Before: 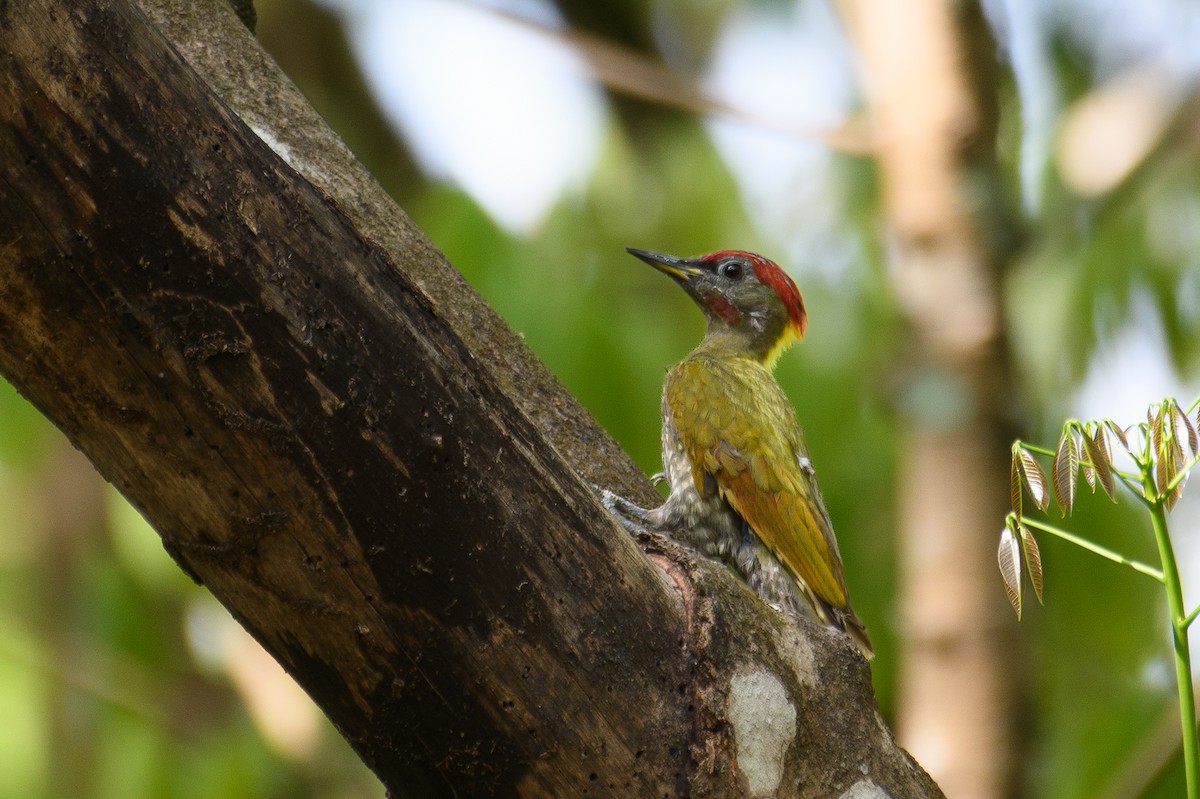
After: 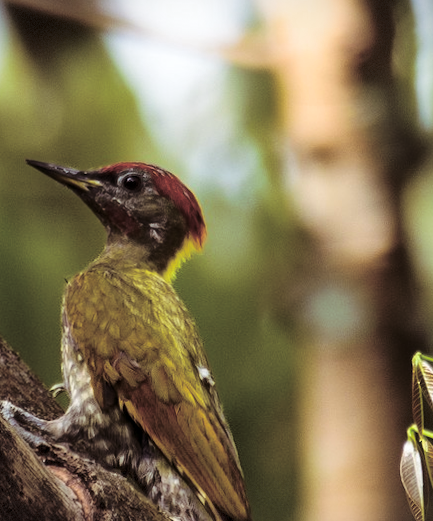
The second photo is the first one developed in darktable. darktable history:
local contrast: mode bilateral grid, contrast 20, coarseness 50, detail 132%, midtone range 0.2
color balance rgb: perceptual saturation grading › global saturation 20%, global vibrance 20%
split-toning: shadows › saturation 0.24, highlights › hue 54°, highlights › saturation 0.24
base curve: curves: ch0 [(0, 0) (0.073, 0.04) (0.157, 0.139) (0.492, 0.492) (0.758, 0.758) (1, 1)], preserve colors none
crop and rotate: left 49.936%, top 10.094%, right 13.136%, bottom 24.256%
color correction: saturation 0.85
vignetting: fall-off start 97.28%, fall-off radius 79%, brightness -0.462, saturation -0.3, width/height ratio 1.114, dithering 8-bit output, unbound false
rotate and perspective: rotation 0.226°, lens shift (vertical) -0.042, crop left 0.023, crop right 0.982, crop top 0.006, crop bottom 0.994
